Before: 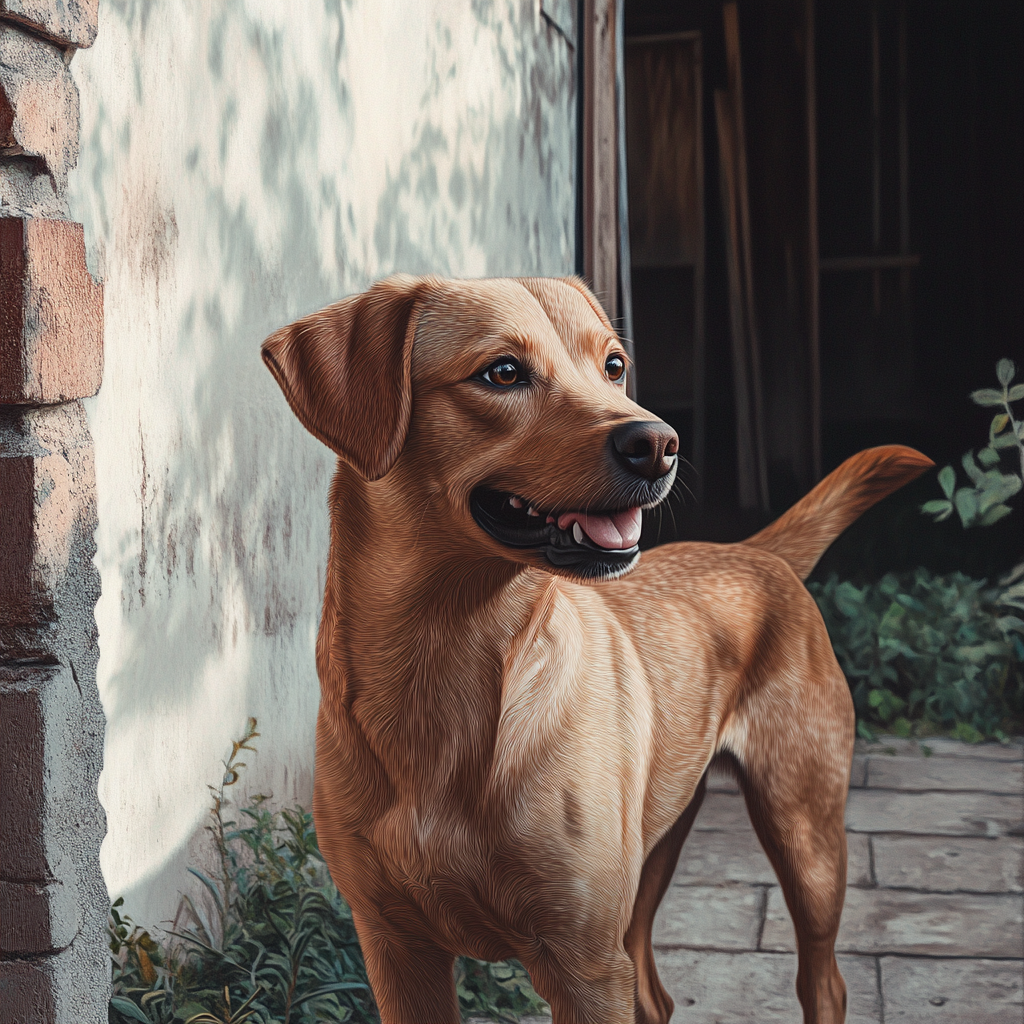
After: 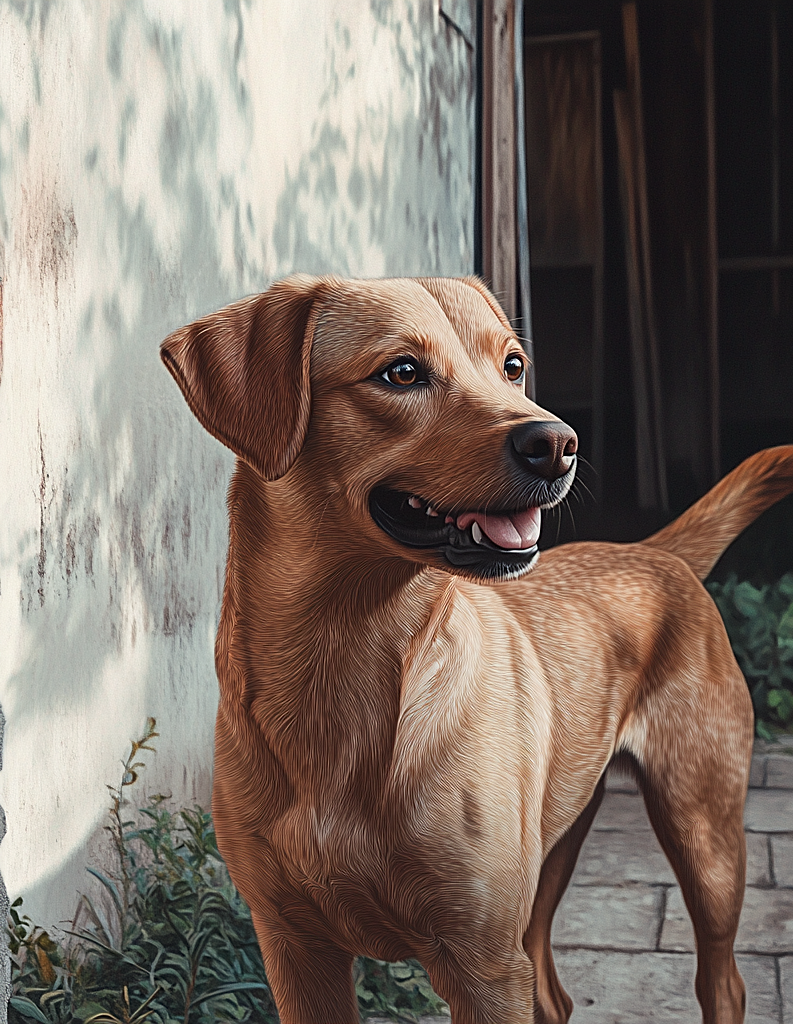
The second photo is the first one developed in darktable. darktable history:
crop: left 9.879%, right 12.66%
sharpen: on, module defaults
